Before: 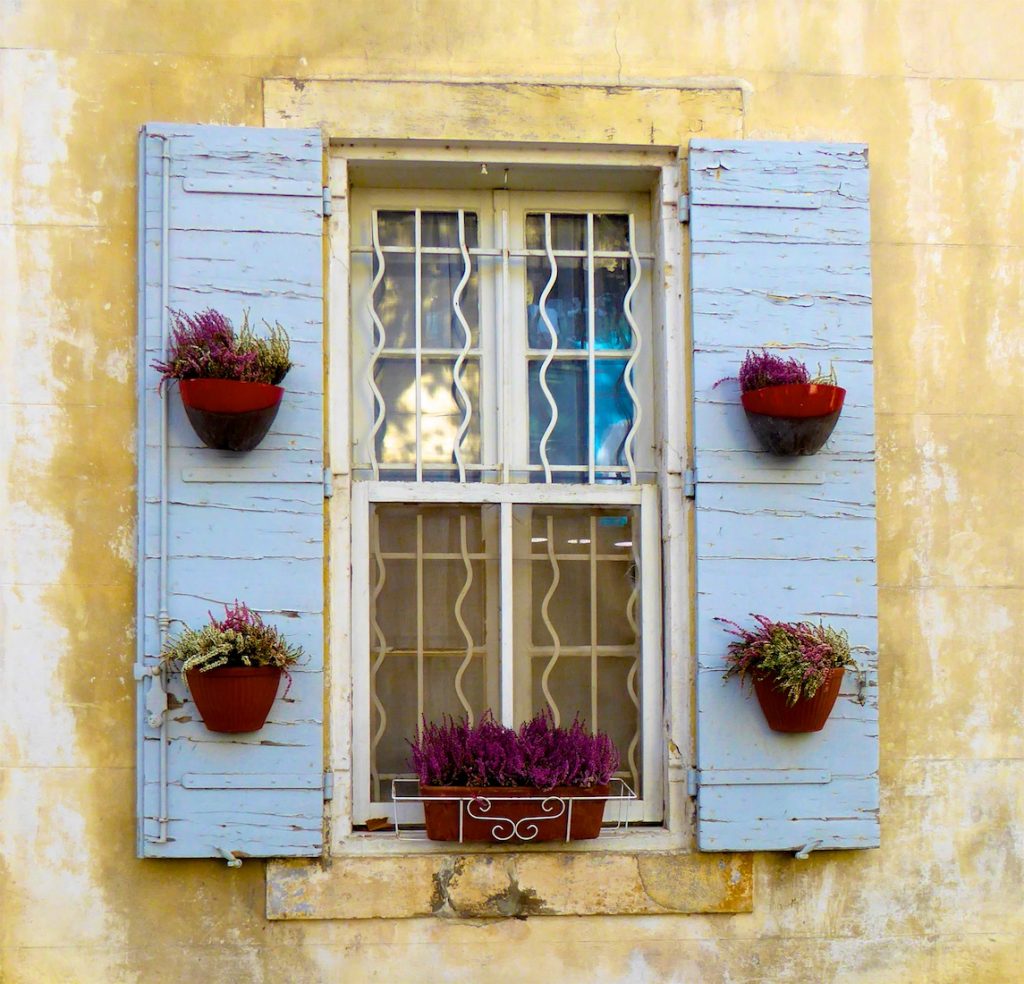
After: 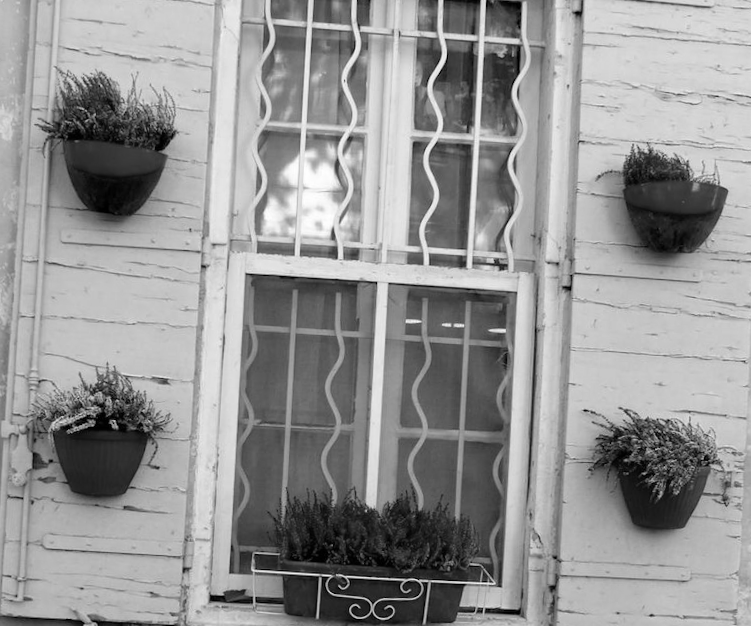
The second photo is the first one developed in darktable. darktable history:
monochrome: on, module defaults
crop and rotate: angle -3.37°, left 9.79%, top 20.73%, right 12.42%, bottom 11.82%
